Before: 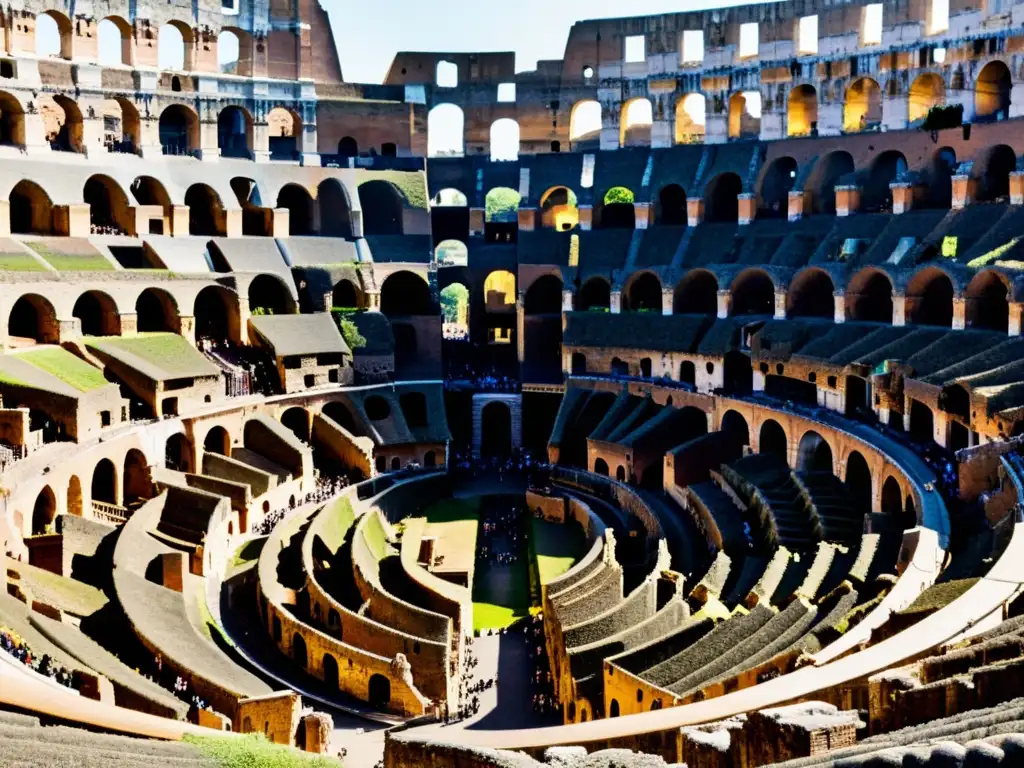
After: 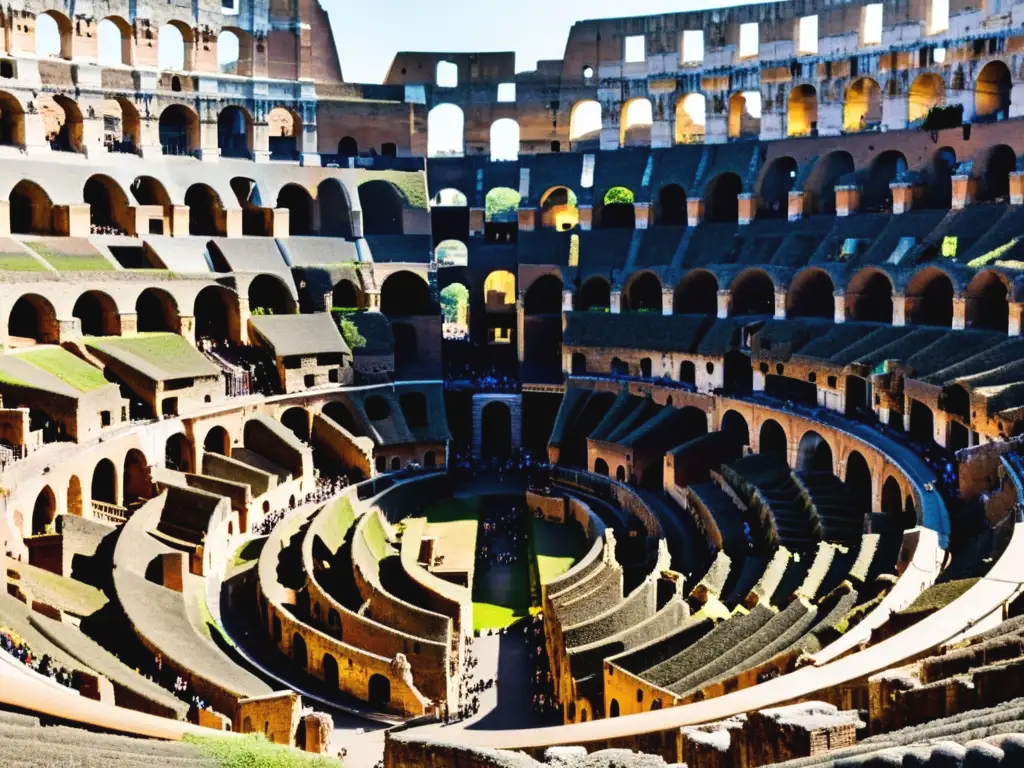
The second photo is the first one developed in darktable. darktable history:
exposure: black level correction -0.003, exposure 0.045 EV, compensate exposure bias true, compensate highlight preservation false
